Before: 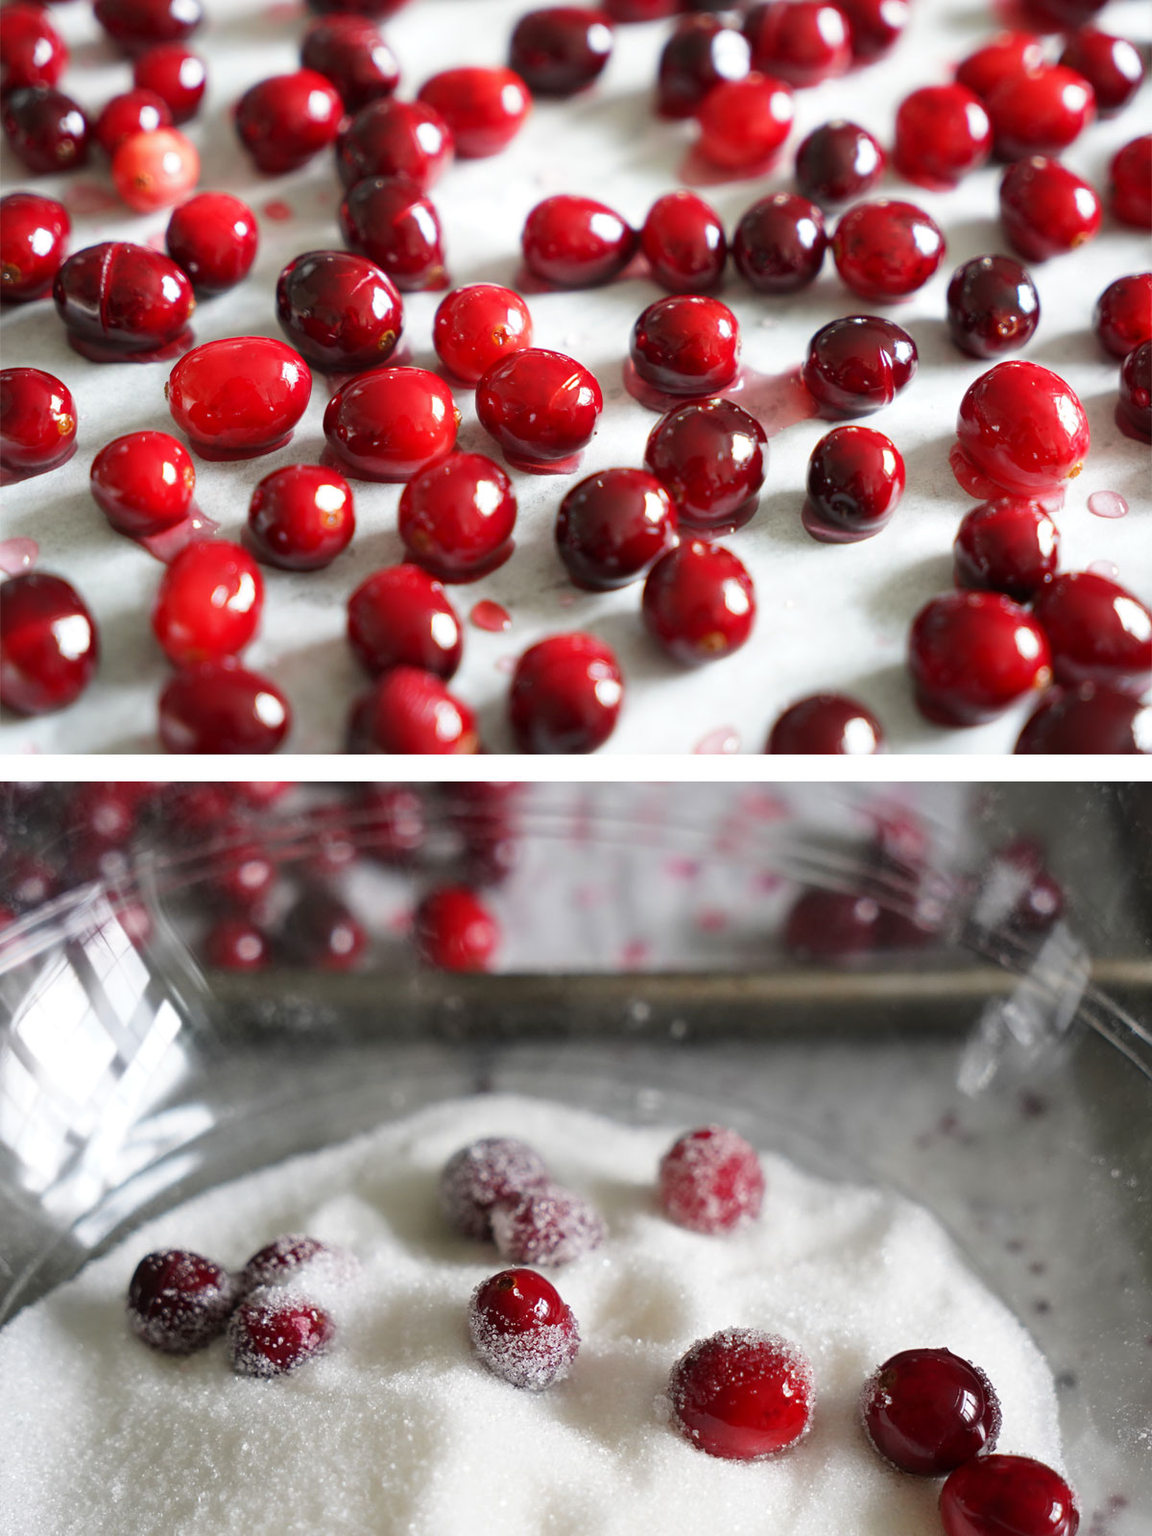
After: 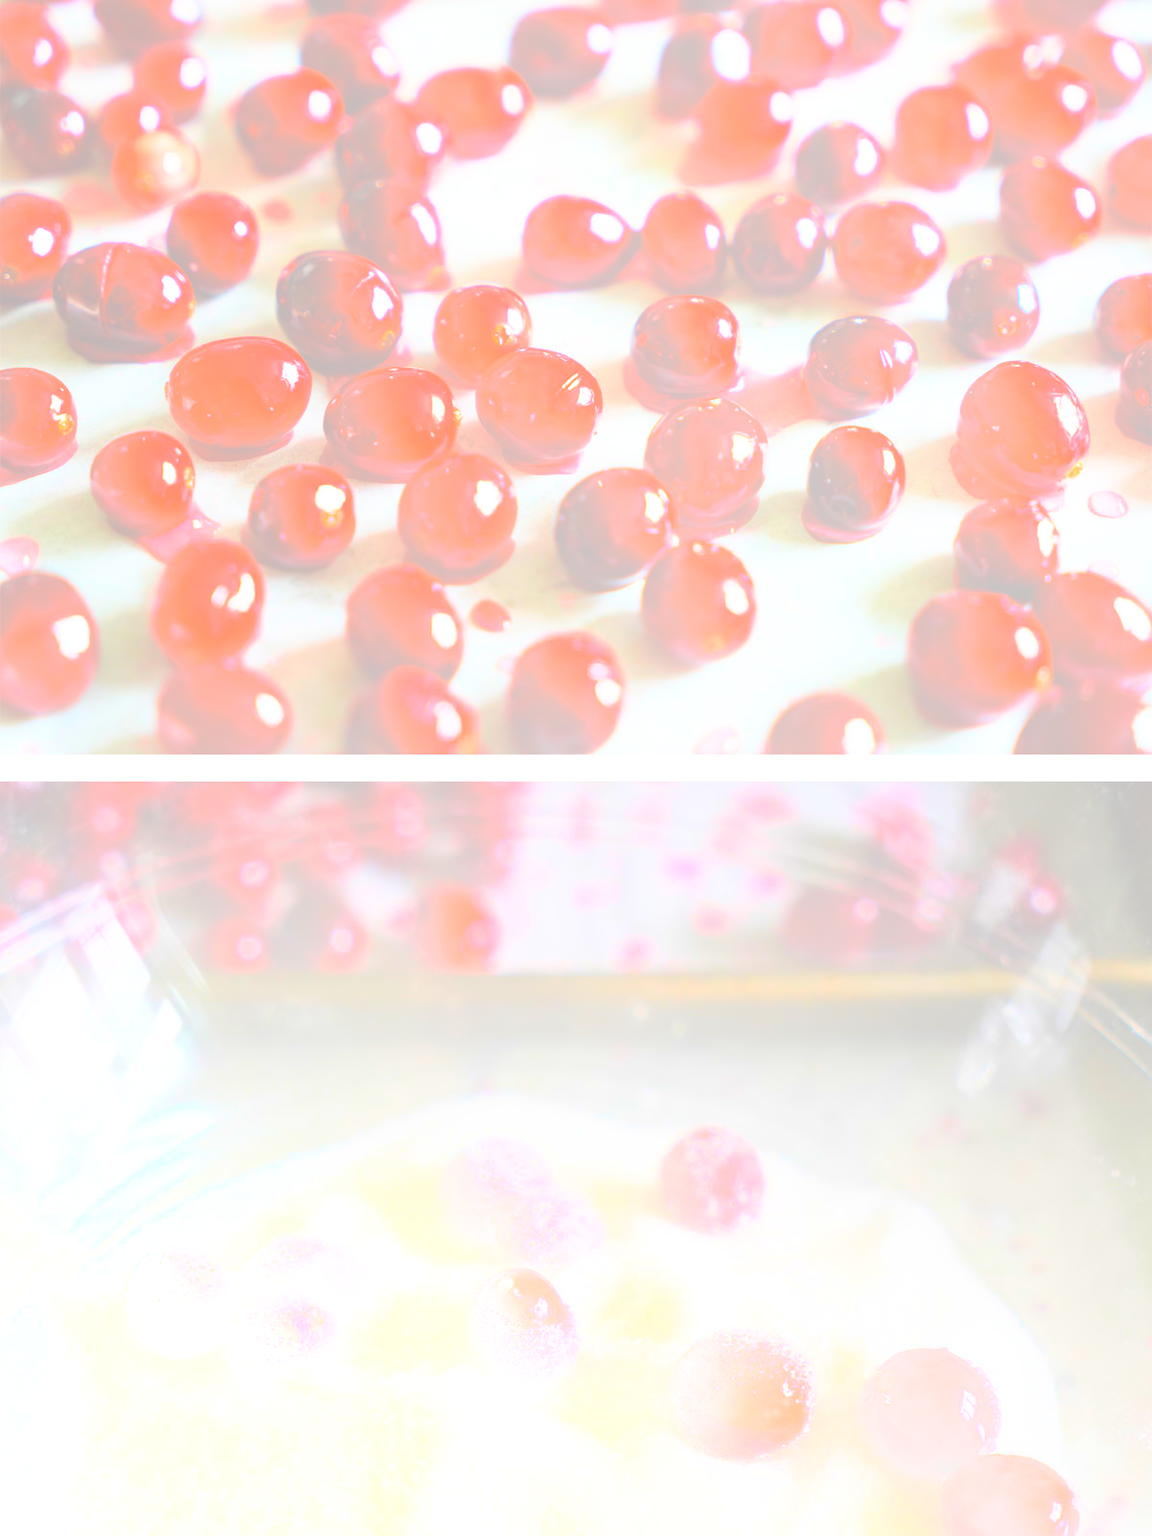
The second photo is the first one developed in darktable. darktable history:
tone curve: curves: ch0 [(0, 0) (0.137, 0.063) (0.255, 0.176) (0.502, 0.502) (0.749, 0.839) (1, 1)], color space Lab, linked channels, preserve colors none
velvia: strength 45%
bloom: size 70%, threshold 25%, strength 70%
